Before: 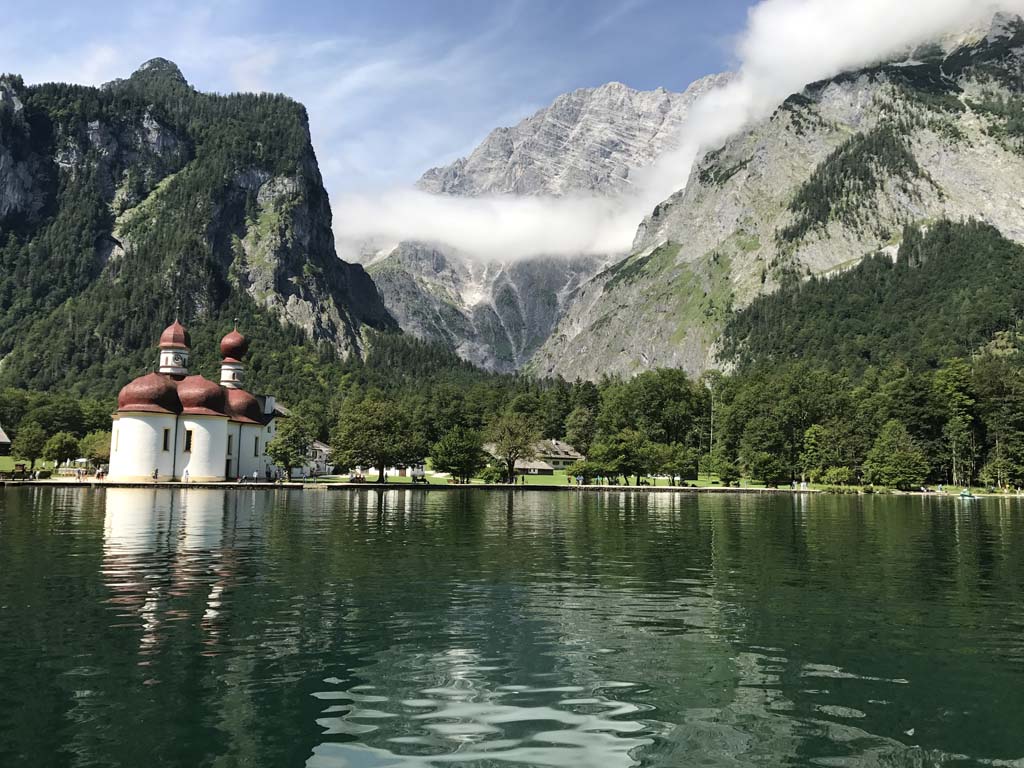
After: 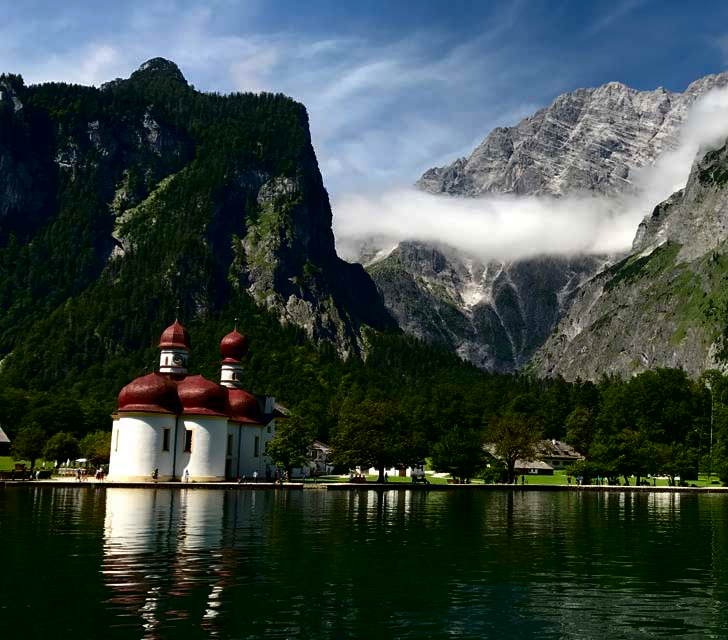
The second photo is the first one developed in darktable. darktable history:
contrast brightness saturation: contrast 0.09, brightness -0.59, saturation 0.17
crop: right 28.885%, bottom 16.626%
